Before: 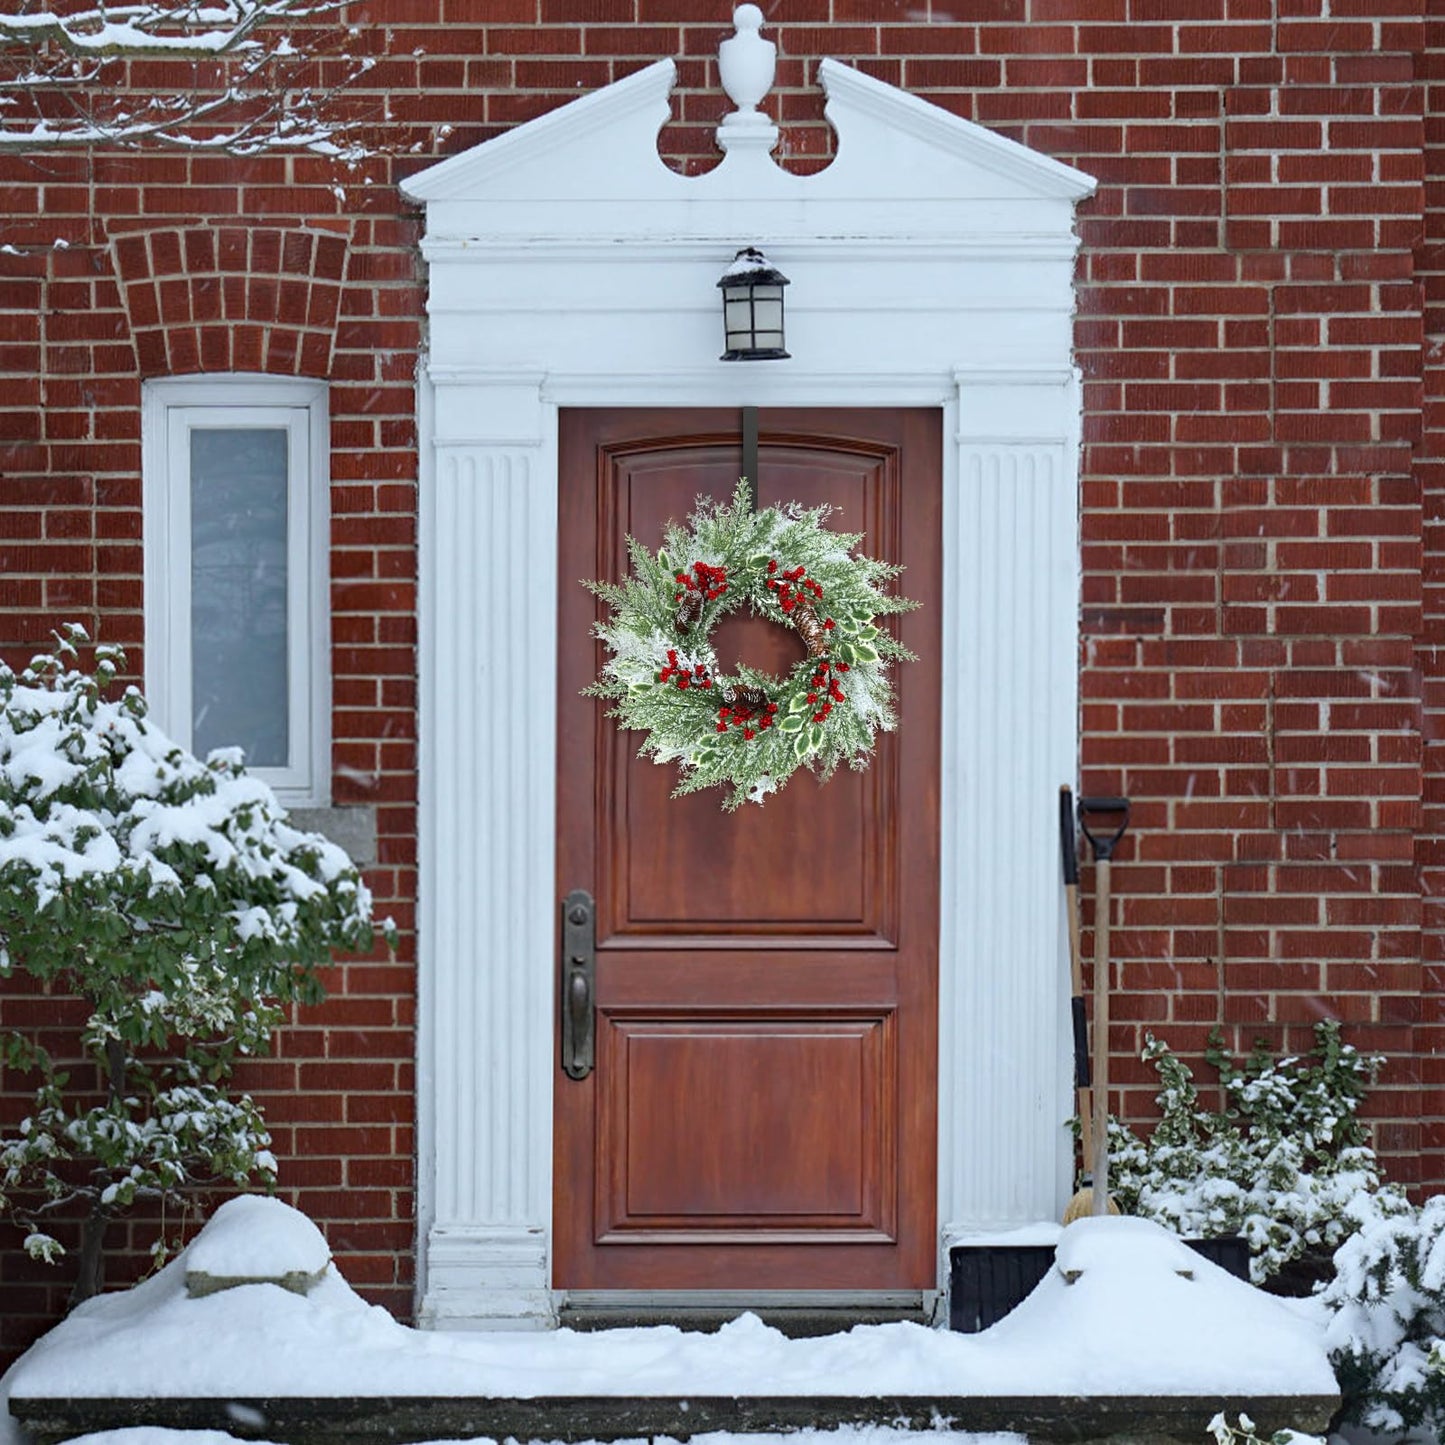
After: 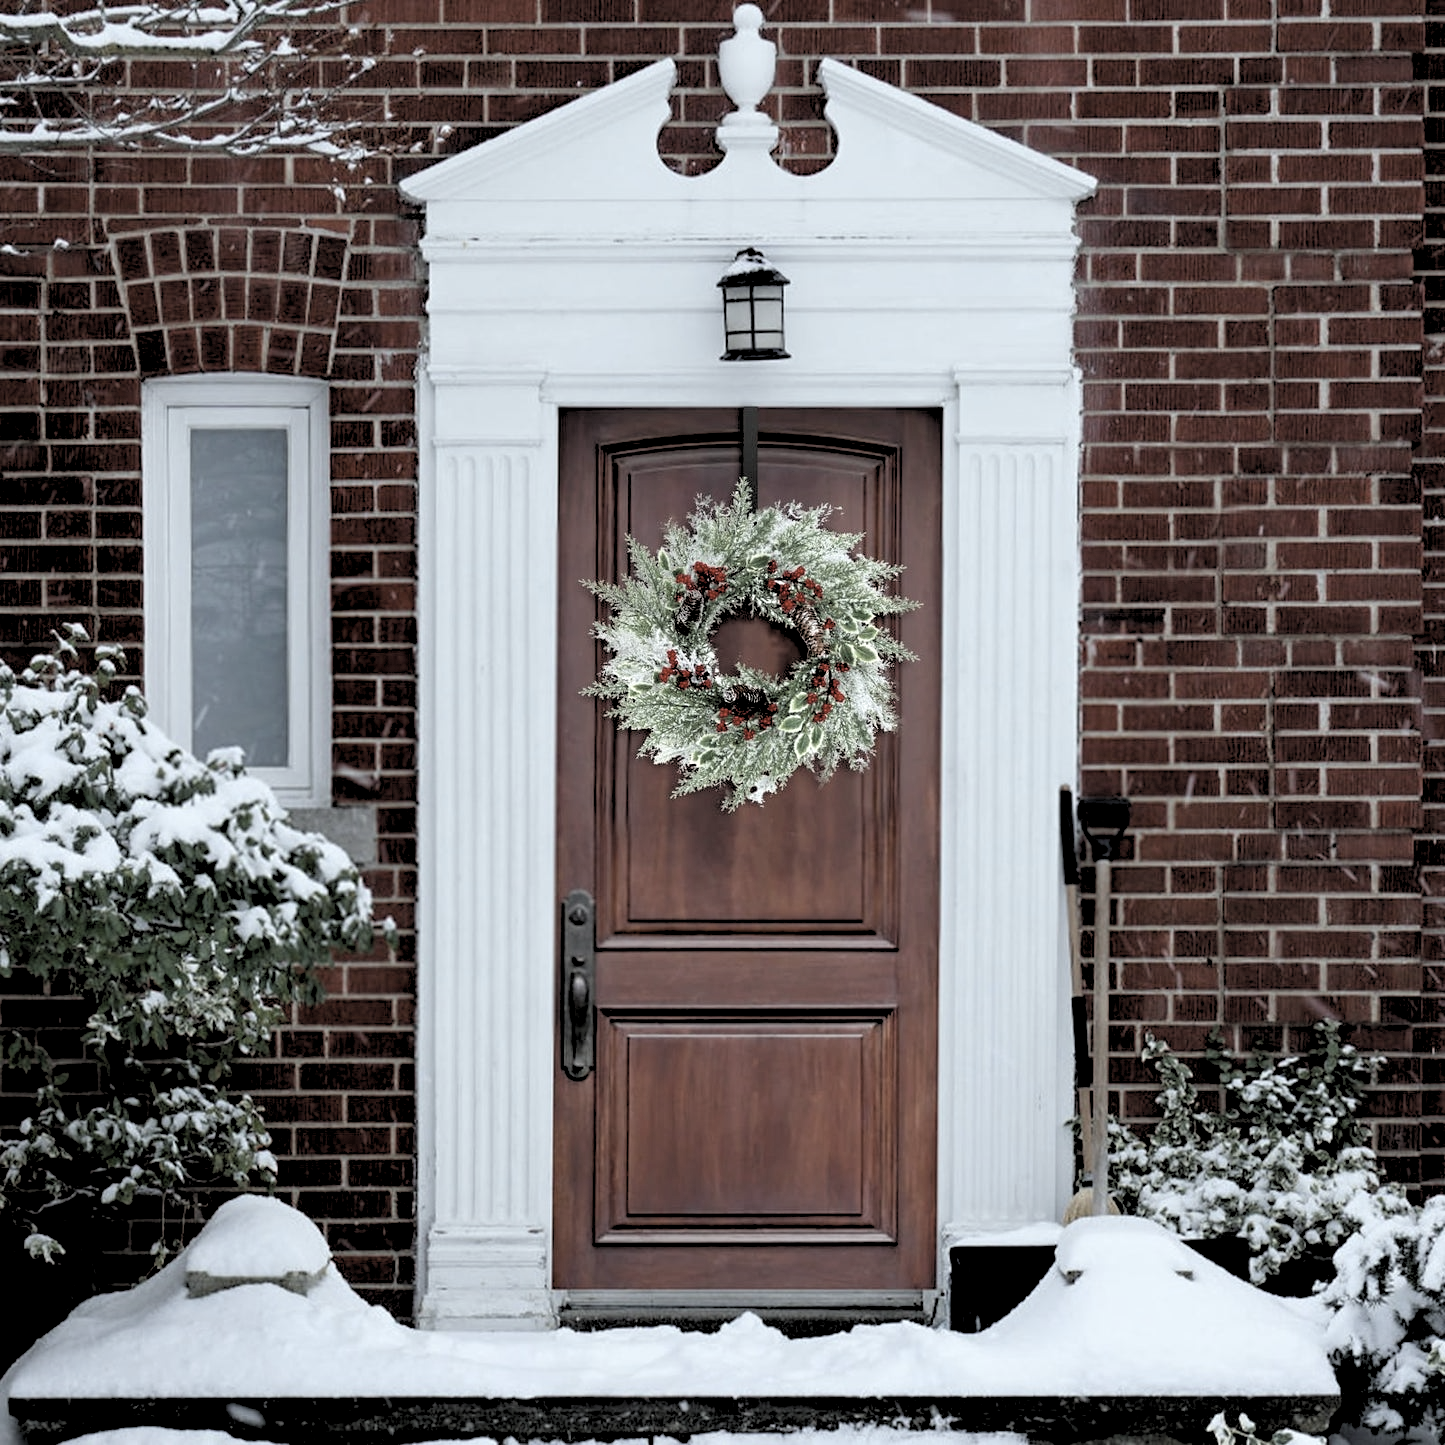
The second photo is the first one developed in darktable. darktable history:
rgb levels: levels [[0.029, 0.461, 0.922], [0, 0.5, 1], [0, 0.5, 1]]
color zones: curves: ch1 [(0, 0.292) (0.001, 0.292) (0.2, 0.264) (0.4, 0.248) (0.6, 0.248) (0.8, 0.264) (0.999, 0.292) (1, 0.292)]
